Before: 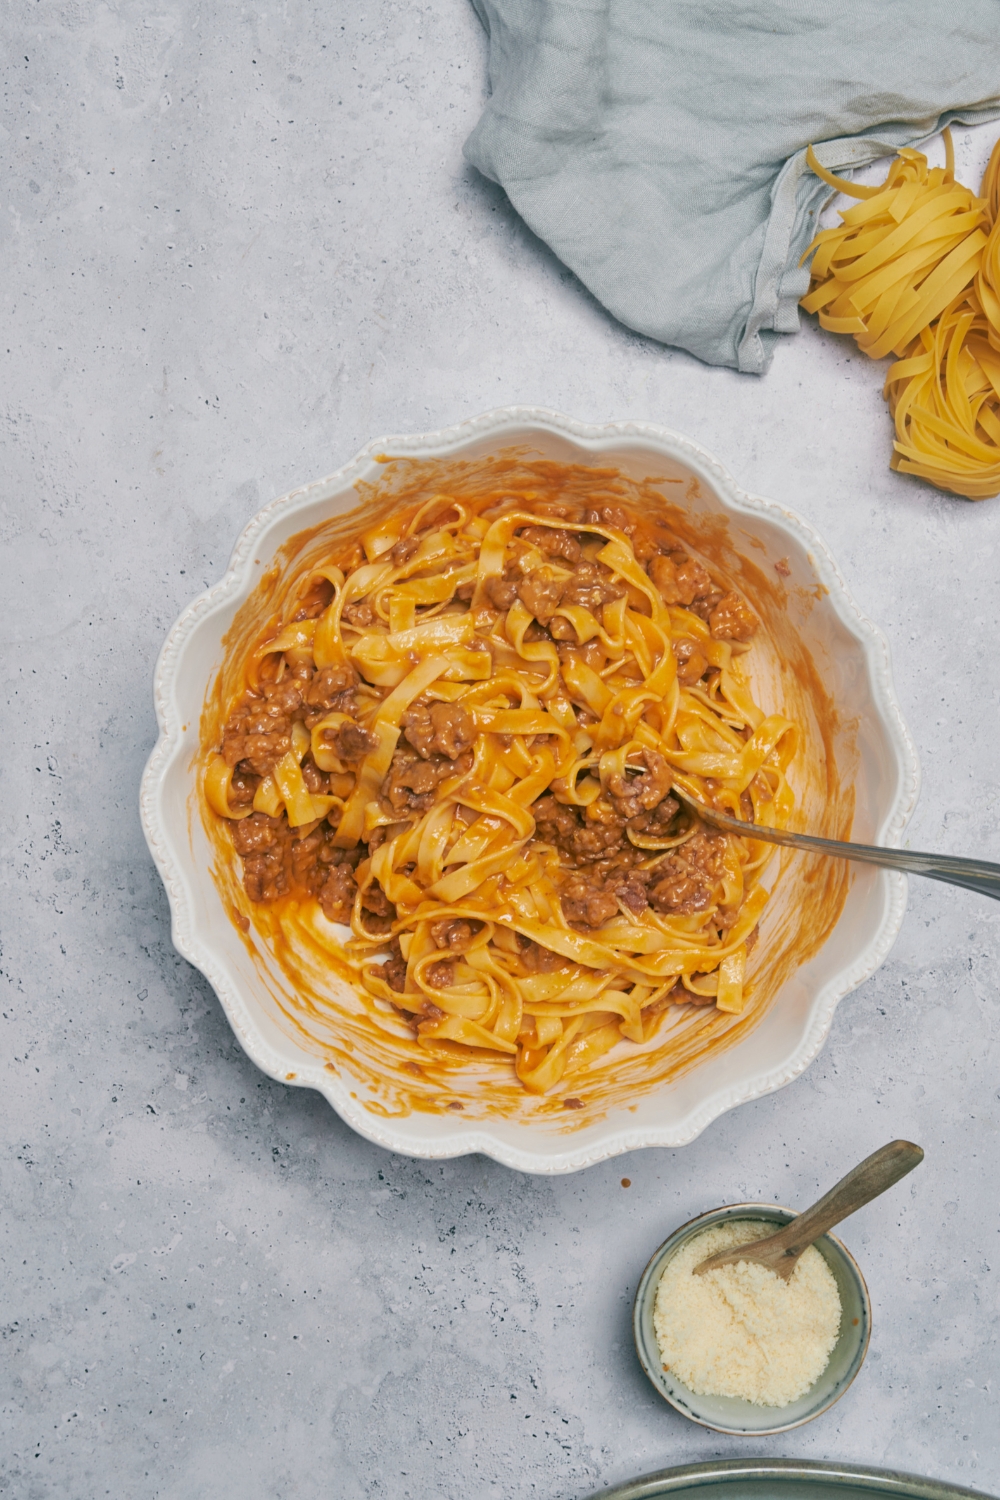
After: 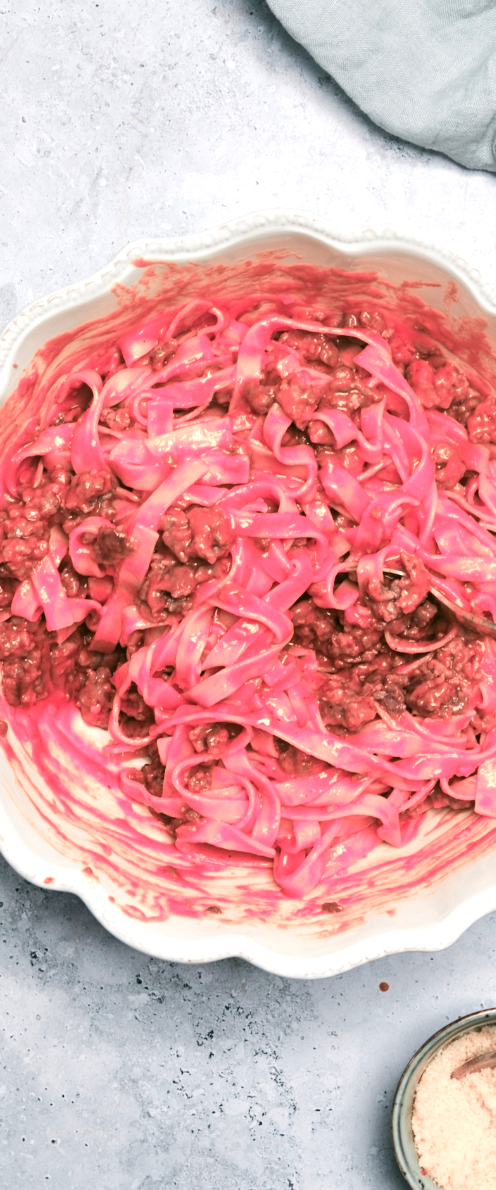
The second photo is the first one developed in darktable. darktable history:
color zones: curves: ch2 [(0, 0.488) (0.143, 0.417) (0.286, 0.212) (0.429, 0.179) (0.571, 0.154) (0.714, 0.415) (0.857, 0.495) (1, 0.488)]
crop and rotate: angle 0.02°, left 24.243%, top 13.071%, right 26.058%, bottom 7.496%
tone equalizer: -8 EV -0.756 EV, -7 EV -0.7 EV, -6 EV -0.605 EV, -5 EV -0.395 EV, -3 EV 0.404 EV, -2 EV 0.6 EV, -1 EV 0.678 EV, +0 EV 0.73 EV, edges refinement/feathering 500, mask exposure compensation -1.57 EV, preserve details no
